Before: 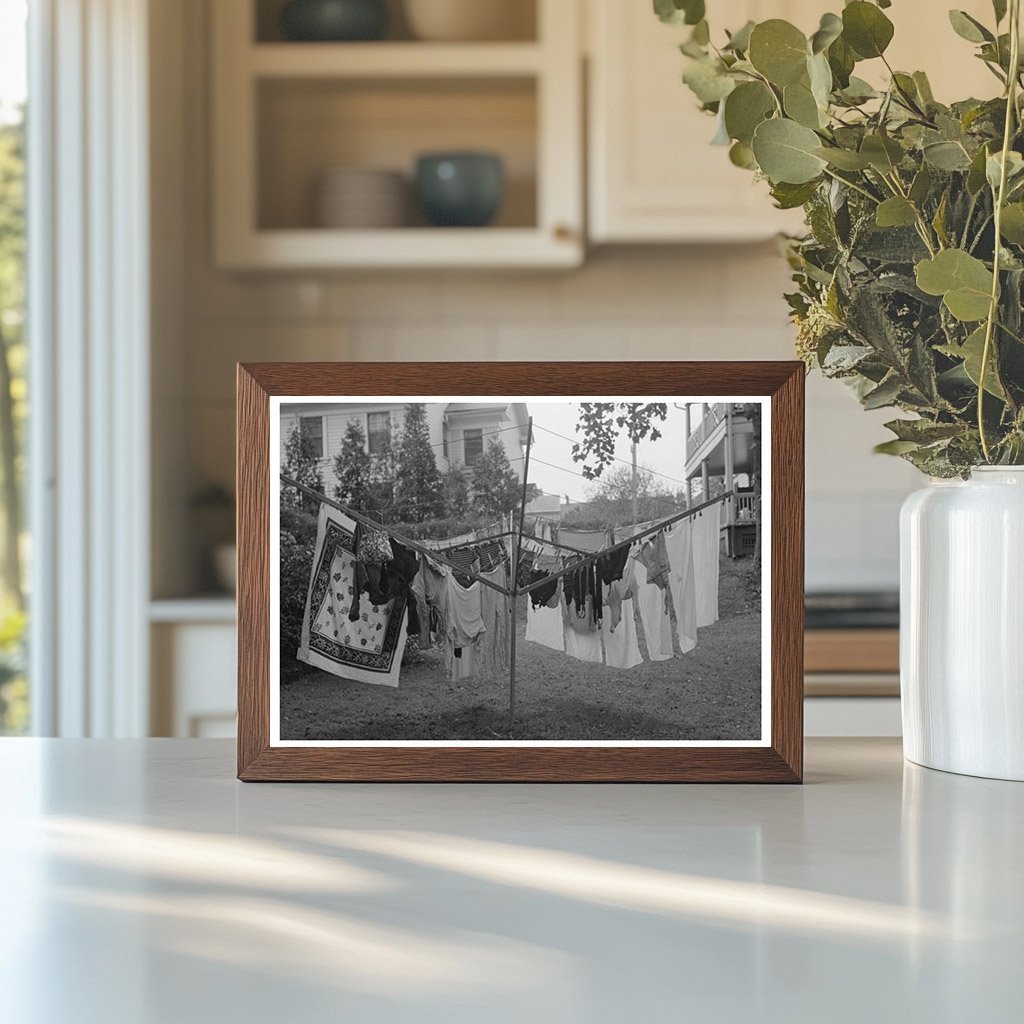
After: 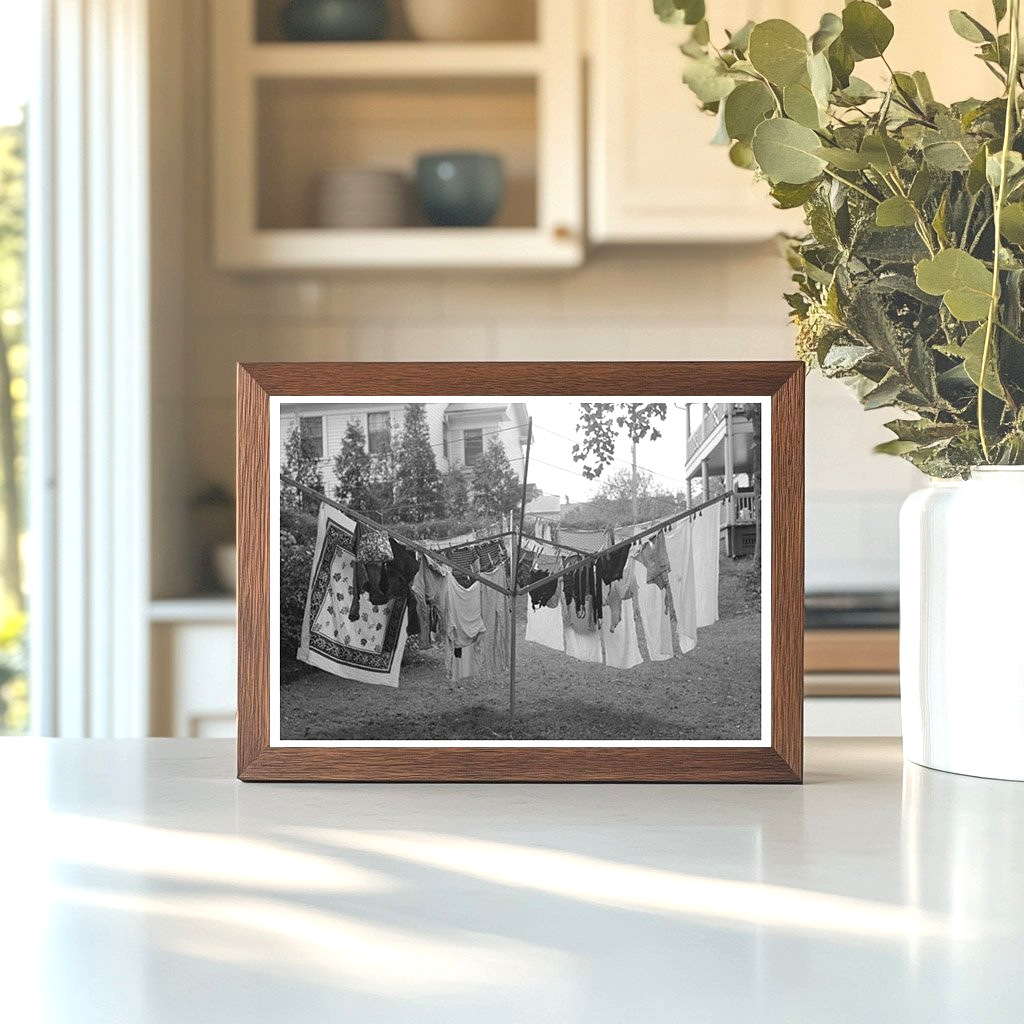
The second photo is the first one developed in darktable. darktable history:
exposure: black level correction 0, exposure 0.596 EV, compensate exposure bias true, compensate highlight preservation false
